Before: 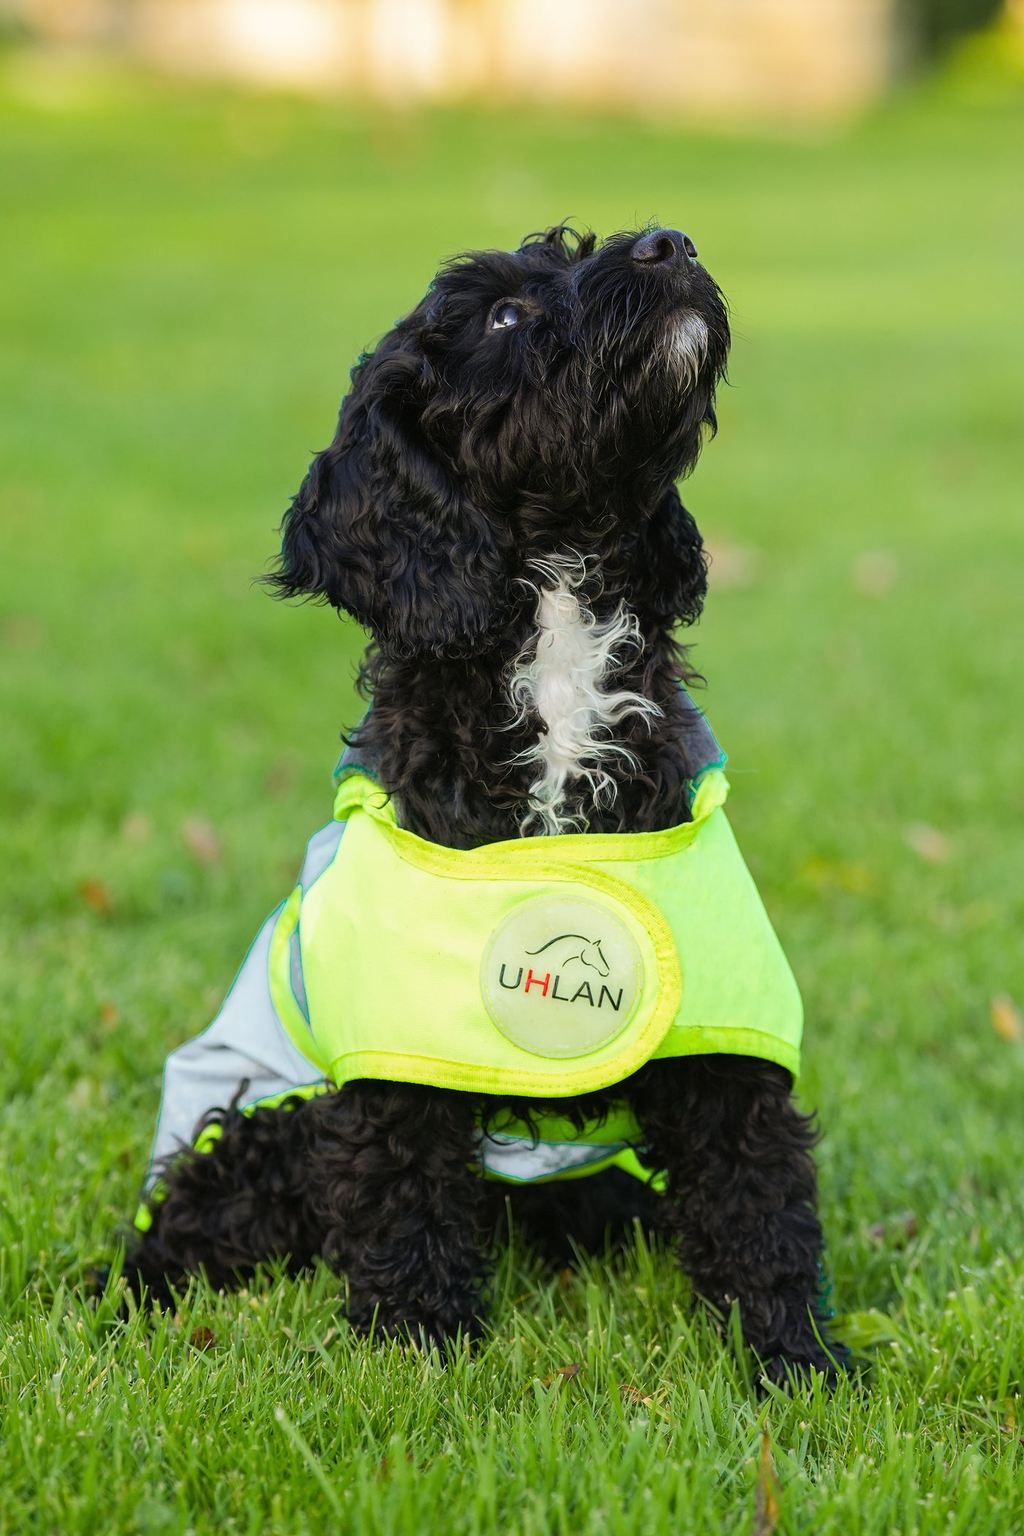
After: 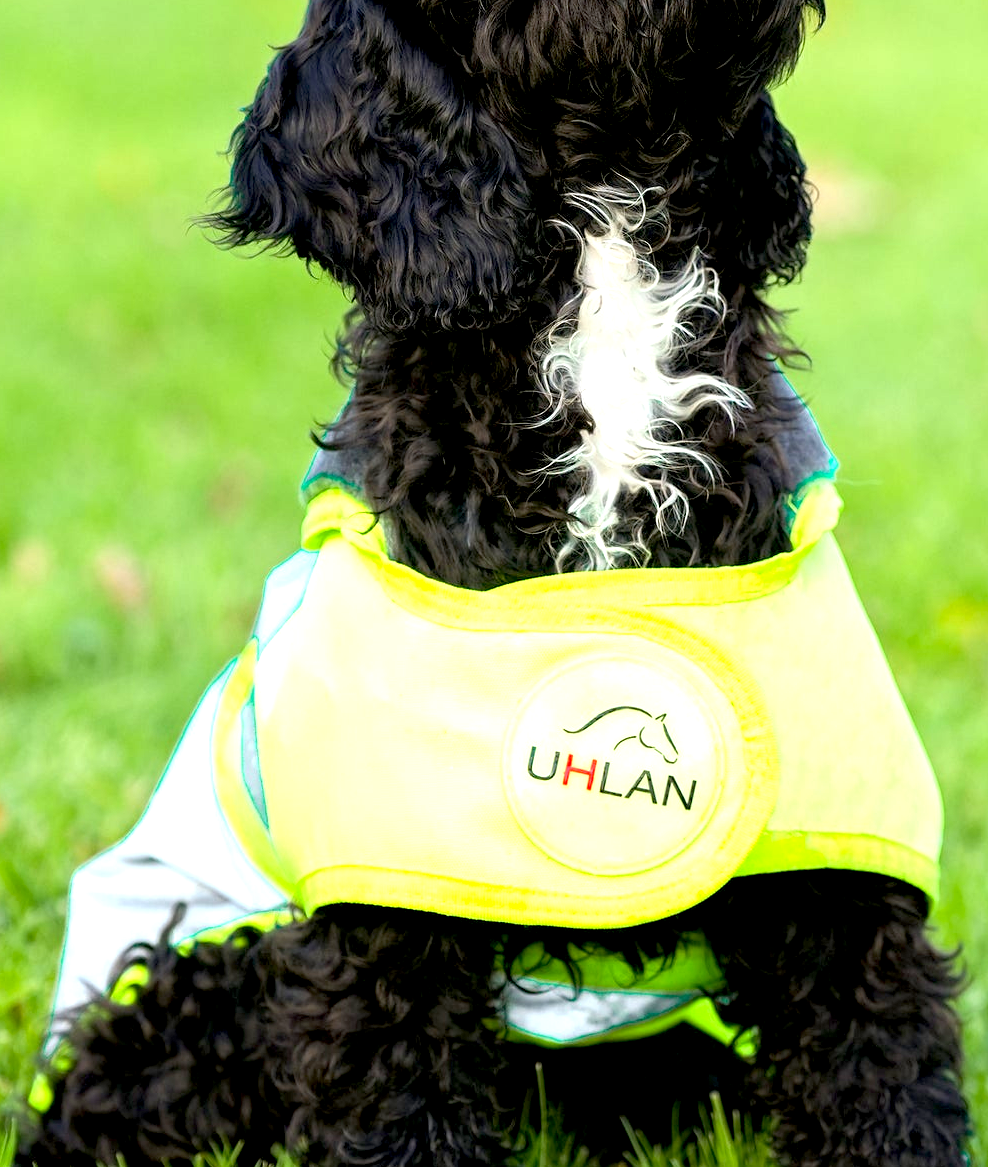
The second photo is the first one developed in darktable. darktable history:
crop: left 11.093%, top 27.25%, right 18.272%, bottom 17.106%
exposure: black level correction 0.008, exposure 0.972 EV, compensate highlight preservation false
